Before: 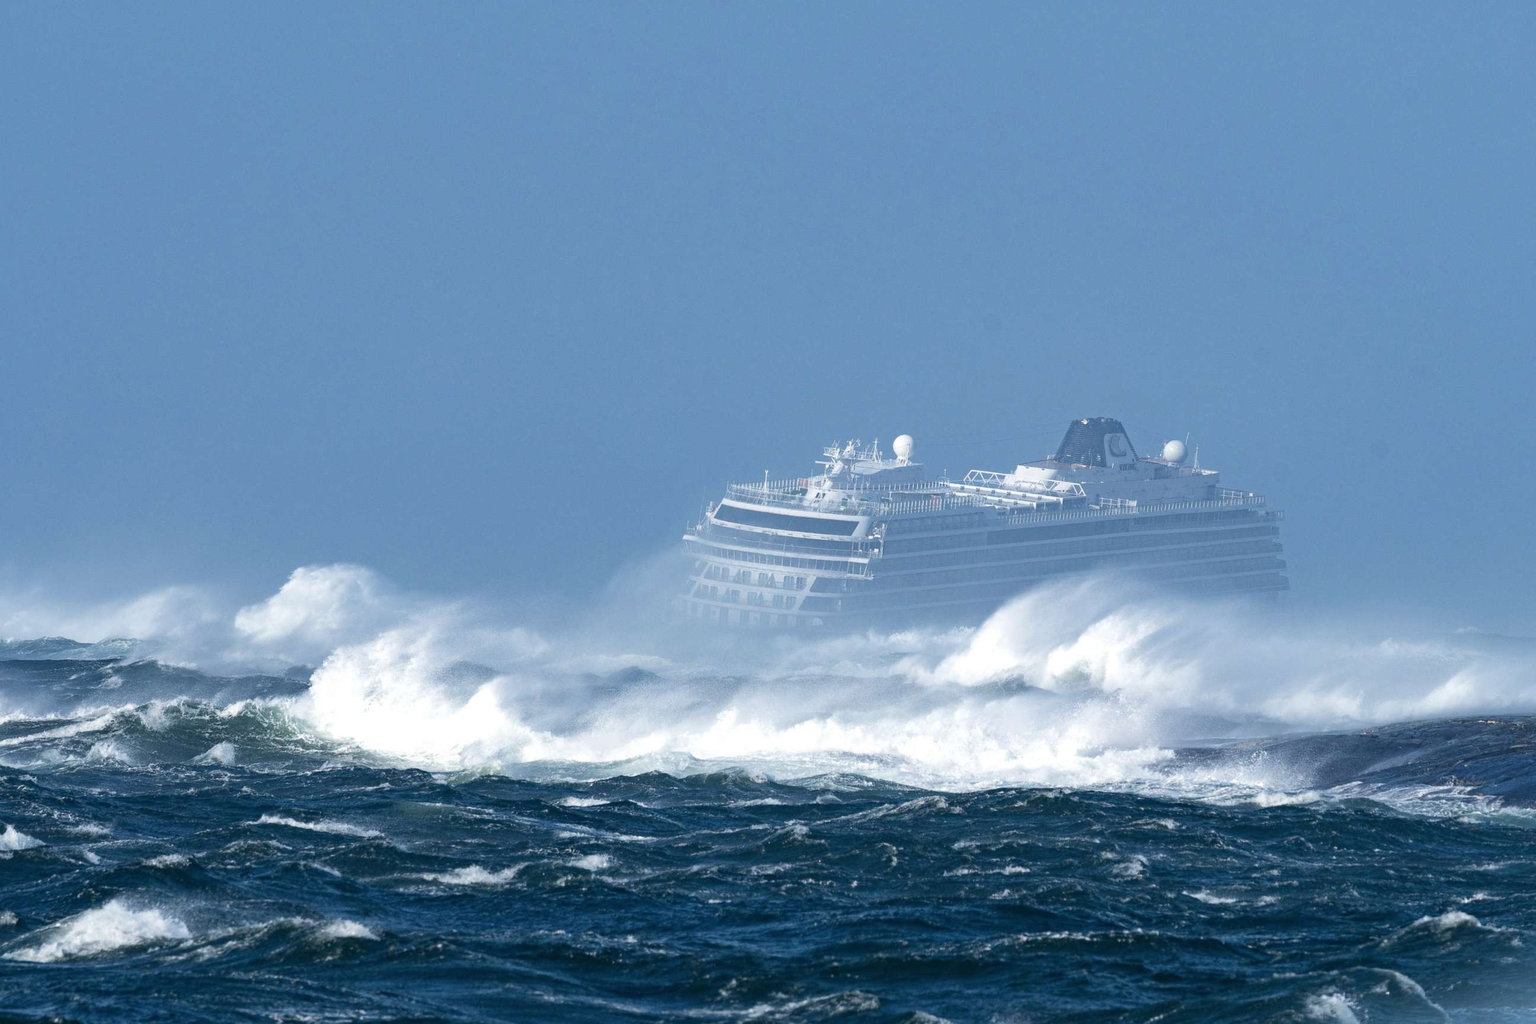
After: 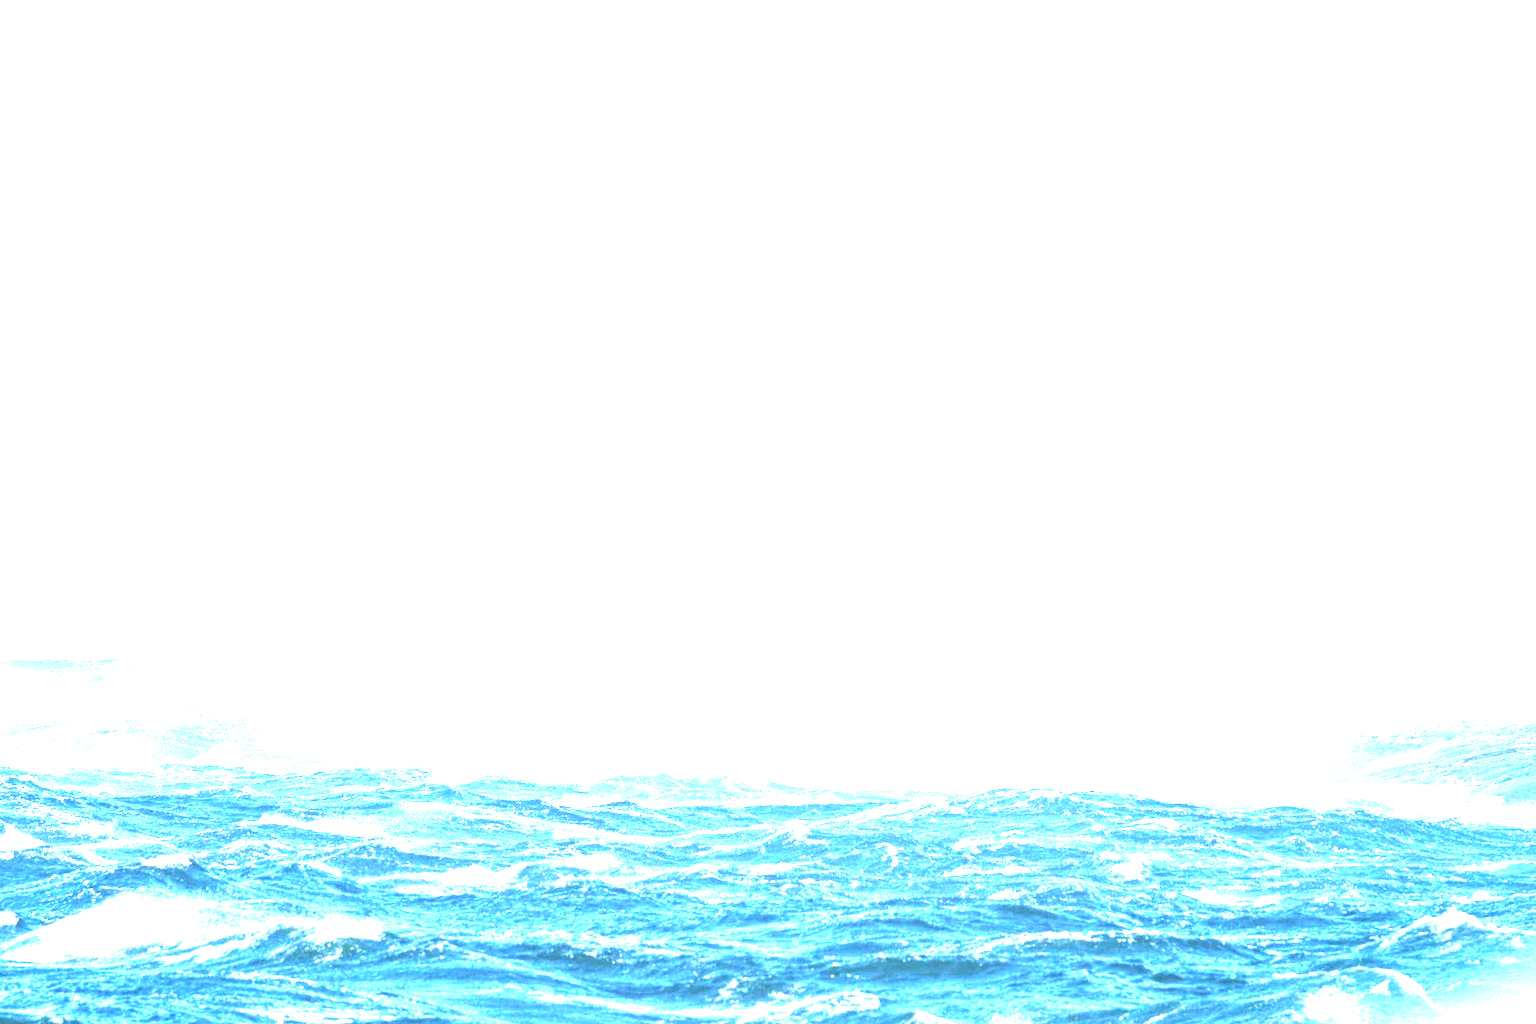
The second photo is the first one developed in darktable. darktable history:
exposure: black level correction 0, exposure 4 EV, compensate exposure bias true, compensate highlight preservation false
local contrast: on, module defaults
